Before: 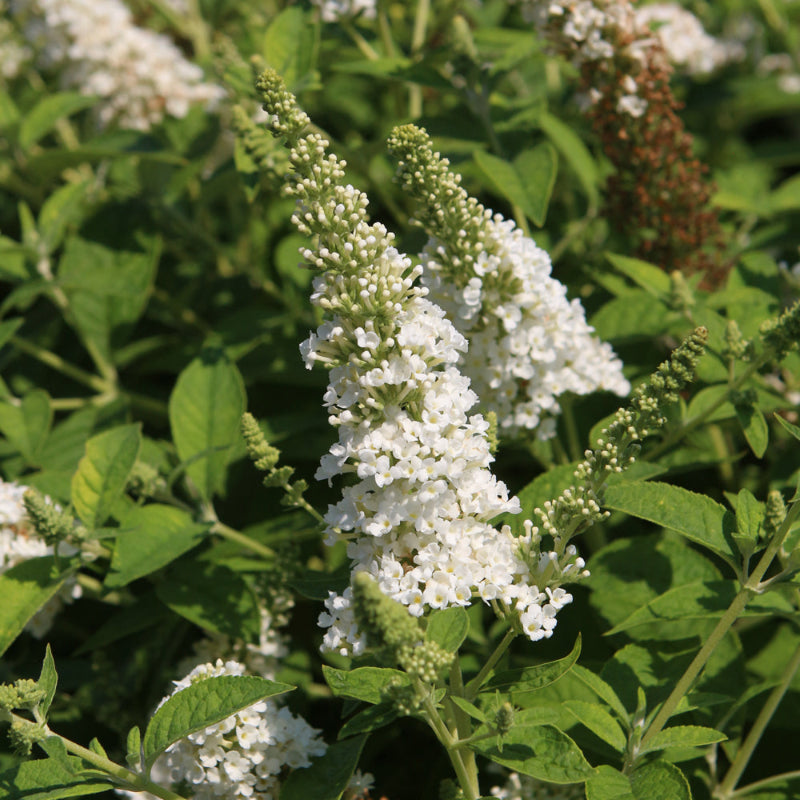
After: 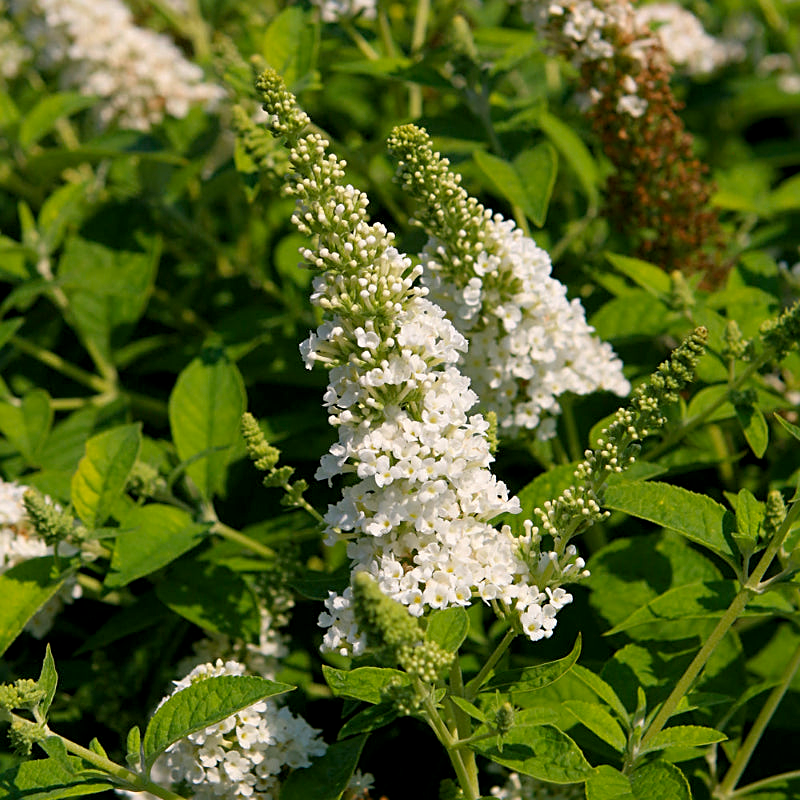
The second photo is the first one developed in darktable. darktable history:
color balance rgb: shadows lift › chroma 2%, shadows lift › hue 217.2°, power › hue 60°, highlights gain › chroma 1%, highlights gain › hue 69.6°, global offset › luminance -0.5%, perceptual saturation grading › global saturation 15%, global vibrance 15%
tone equalizer: on, module defaults
sharpen: on, module defaults
